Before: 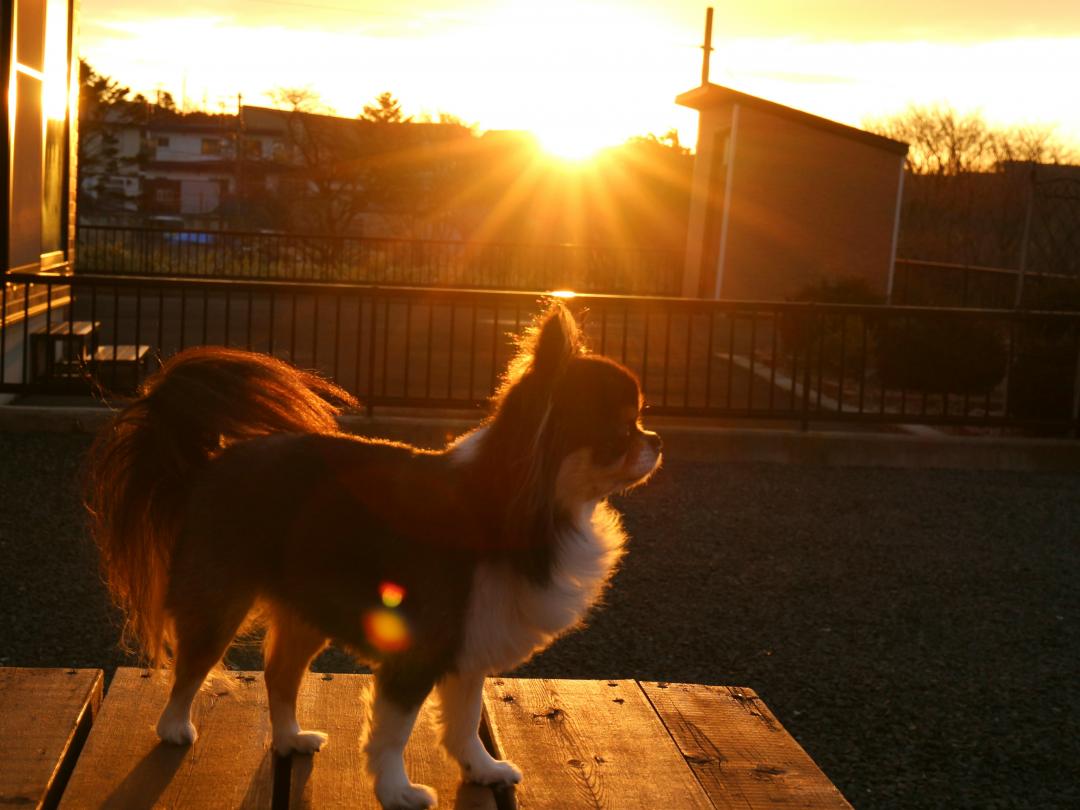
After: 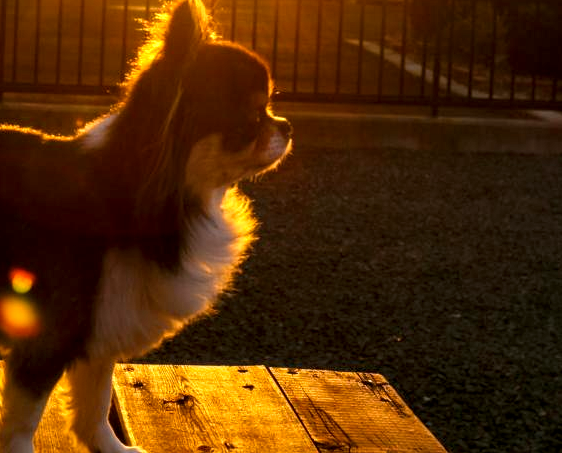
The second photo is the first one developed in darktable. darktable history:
crop: left 34.309%, top 38.807%, right 13.632%, bottom 5.179%
local contrast: highlights 60%, shadows 62%, detail 160%
color balance rgb: perceptual saturation grading › global saturation 29.761%, contrast 5.108%
